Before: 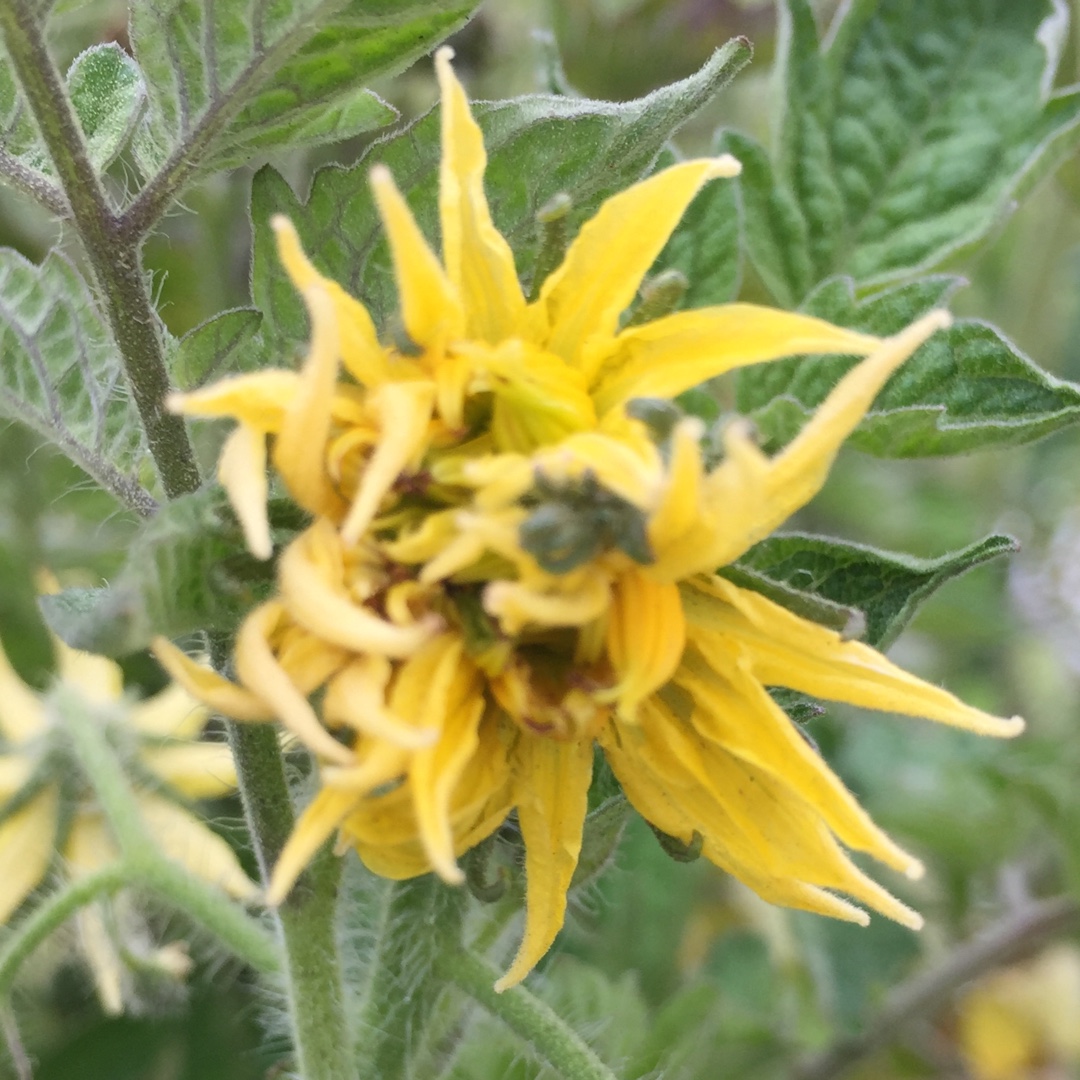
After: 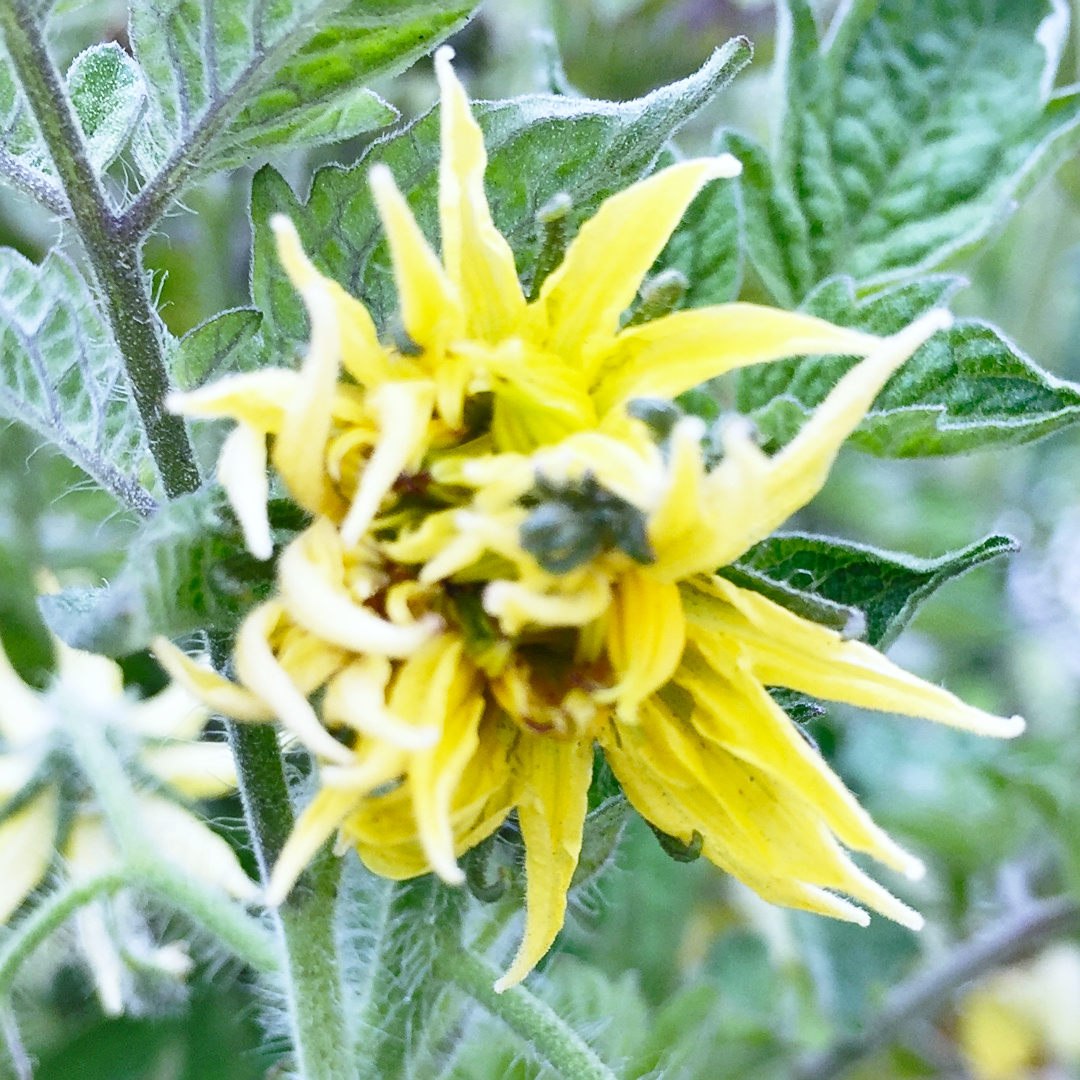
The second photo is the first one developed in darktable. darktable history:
exposure: exposure 0.15 EV, compensate highlight preservation false
sharpen: on, module defaults
white balance: red 0.871, blue 1.249
shadows and highlights: soften with gaussian
base curve: curves: ch0 [(0, 0) (0.028, 0.03) (0.121, 0.232) (0.46, 0.748) (0.859, 0.968) (1, 1)], preserve colors none
